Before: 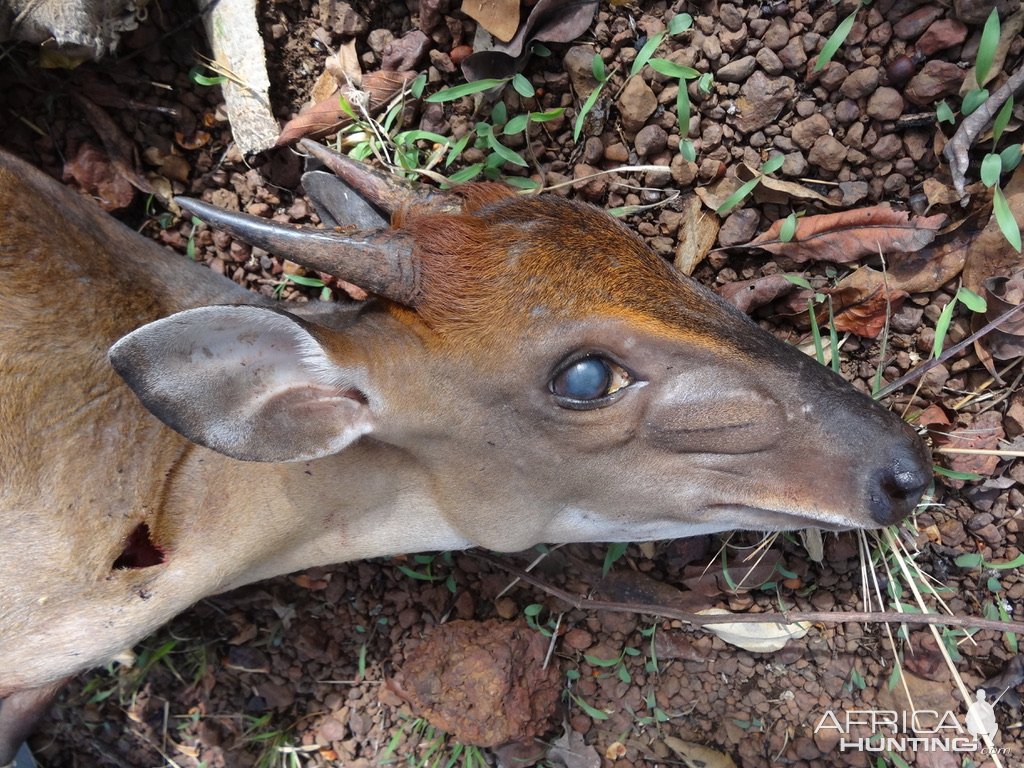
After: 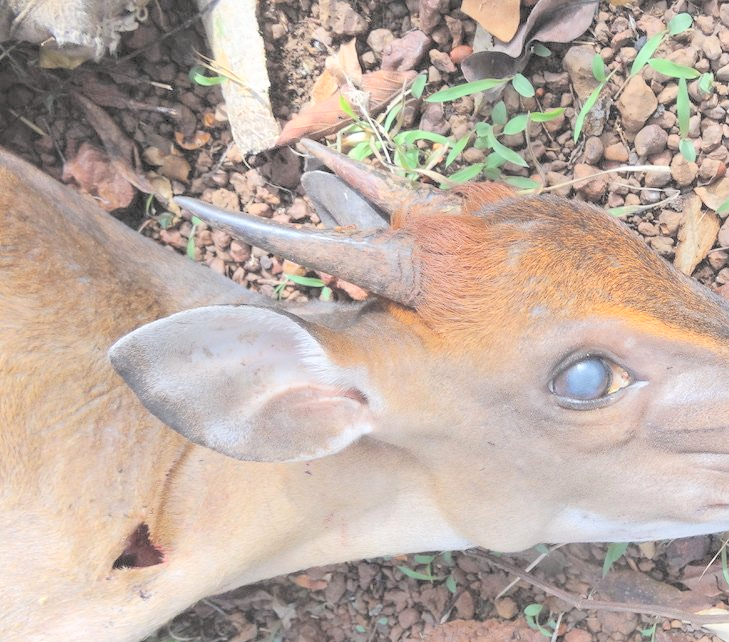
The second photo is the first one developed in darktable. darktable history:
contrast brightness saturation: brightness 0.984
crop: right 28.8%, bottom 16.393%
